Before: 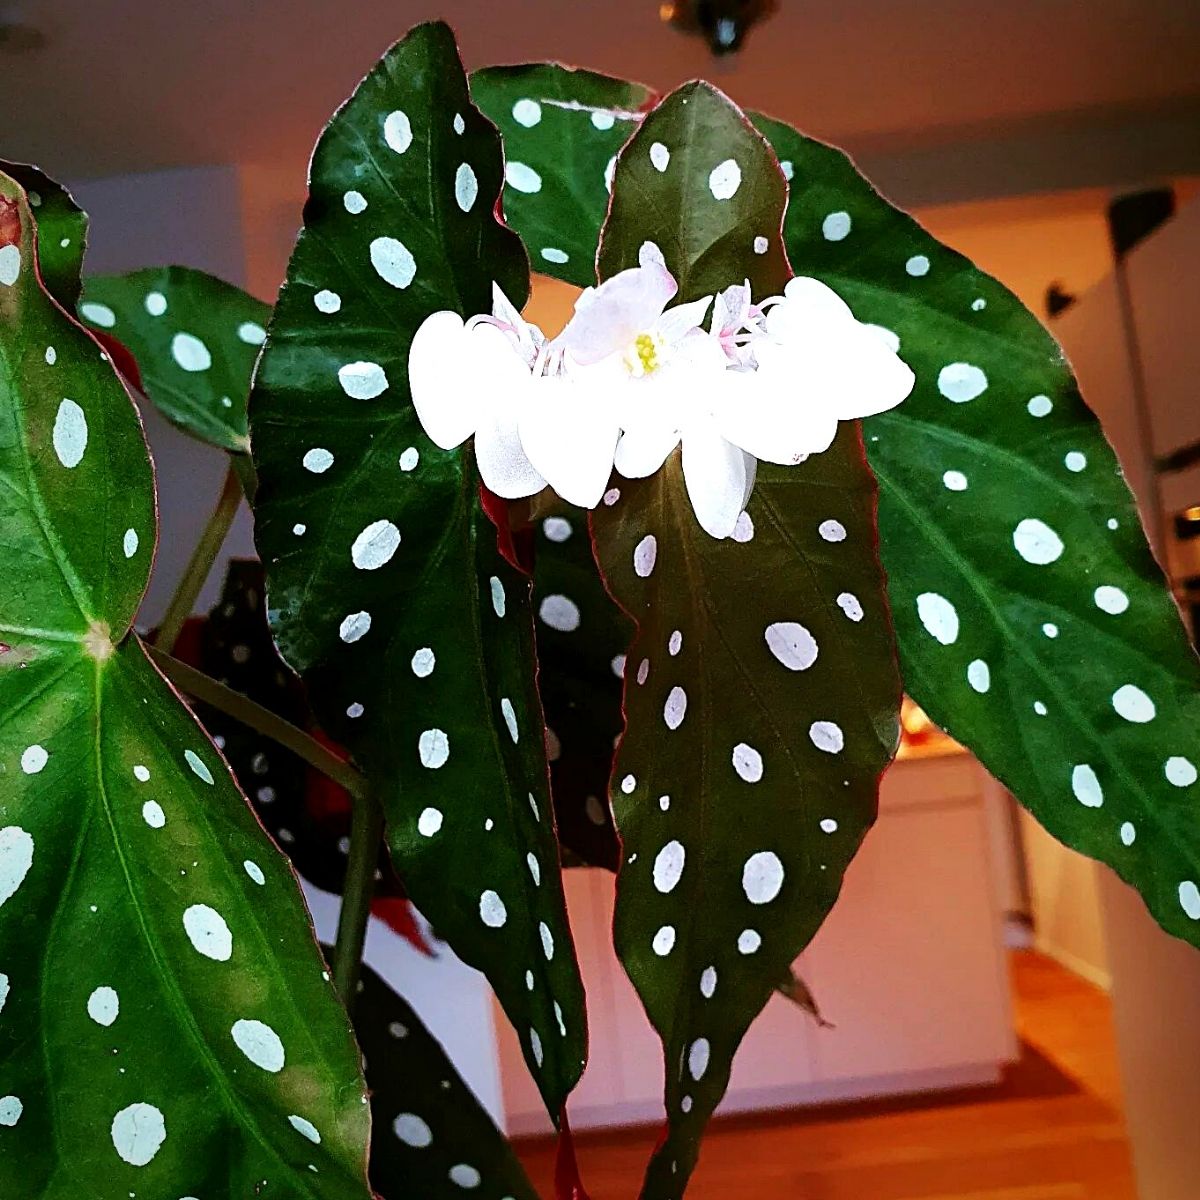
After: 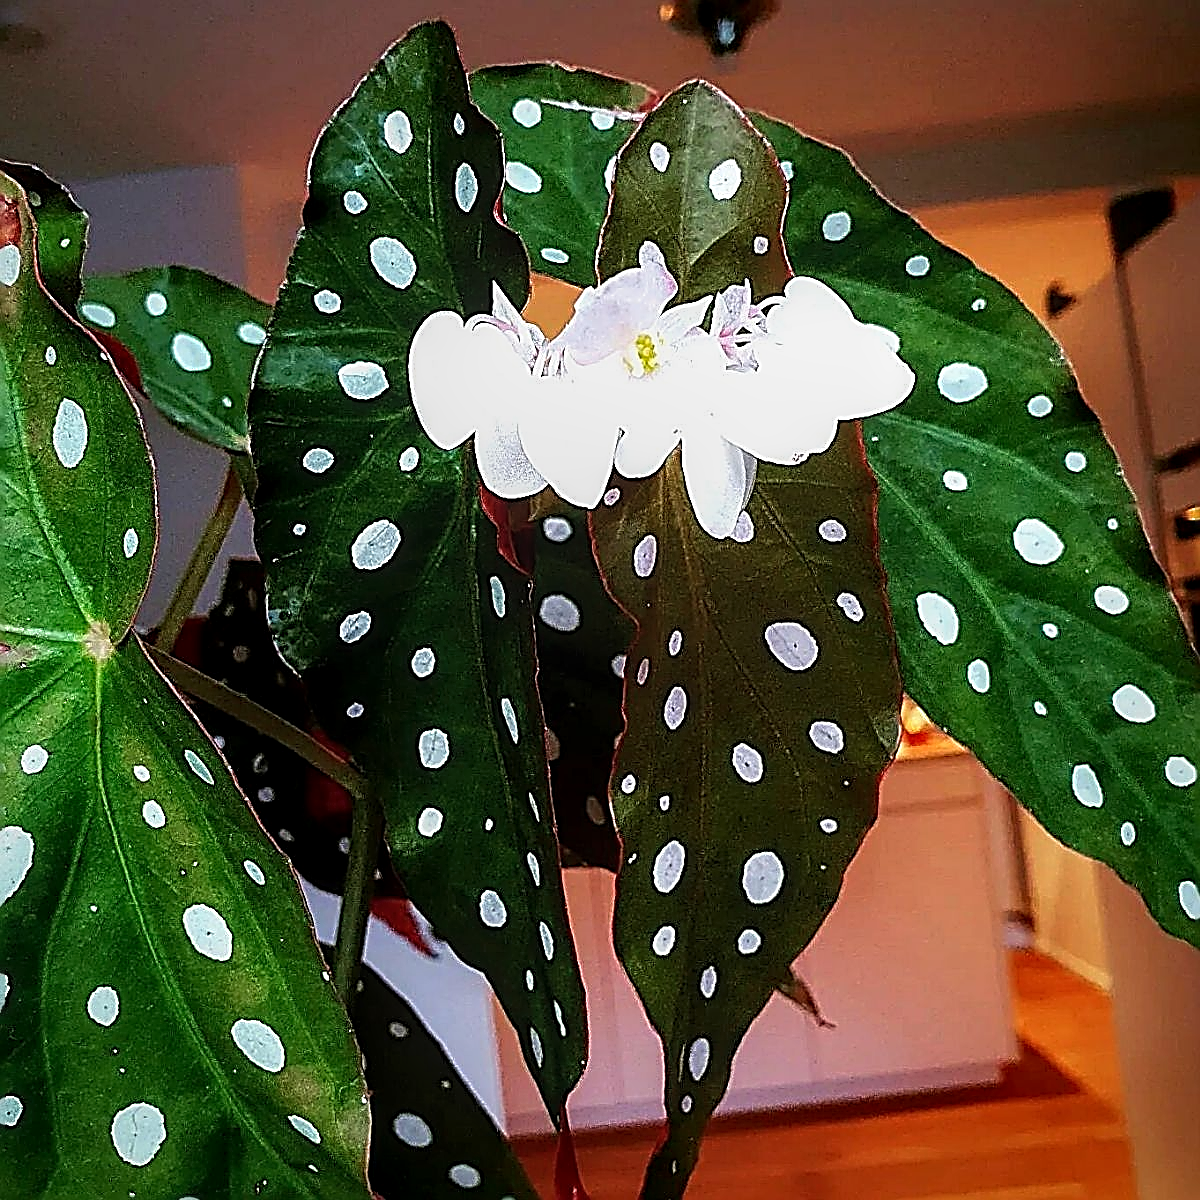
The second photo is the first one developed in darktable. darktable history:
local contrast: on, module defaults
sharpen: amount 1.996
